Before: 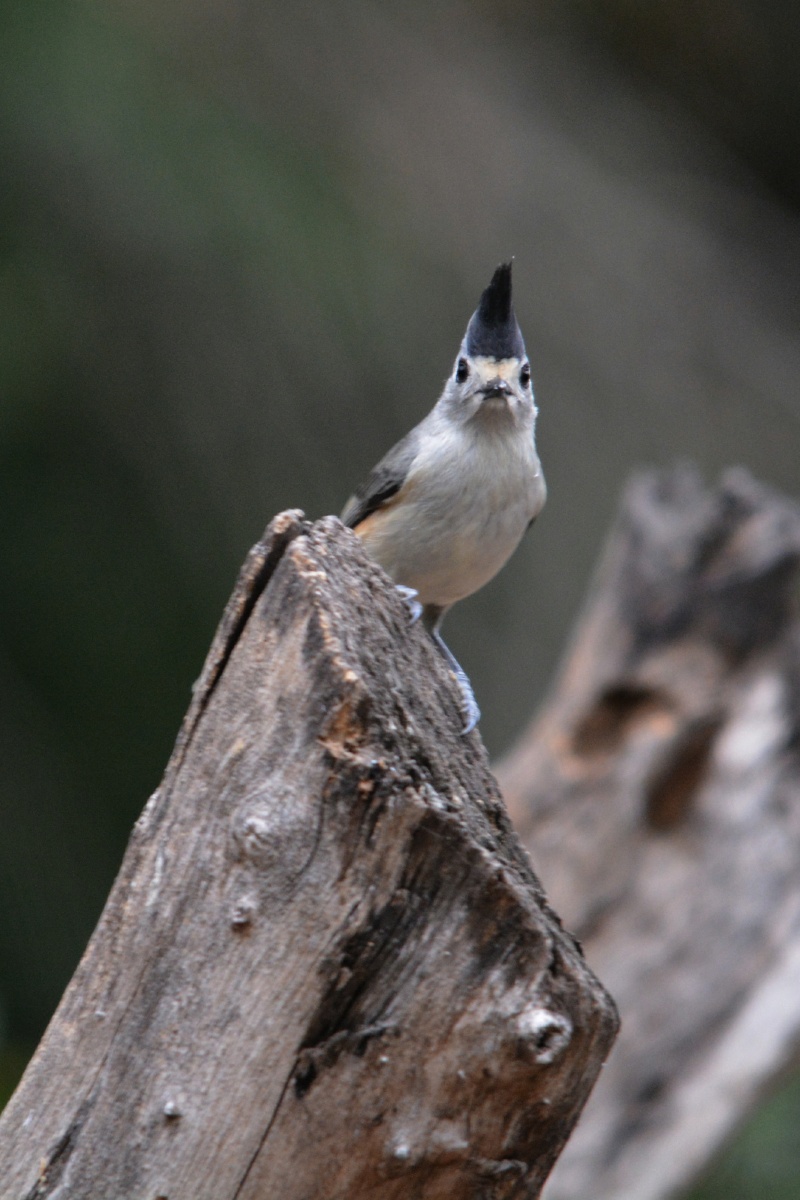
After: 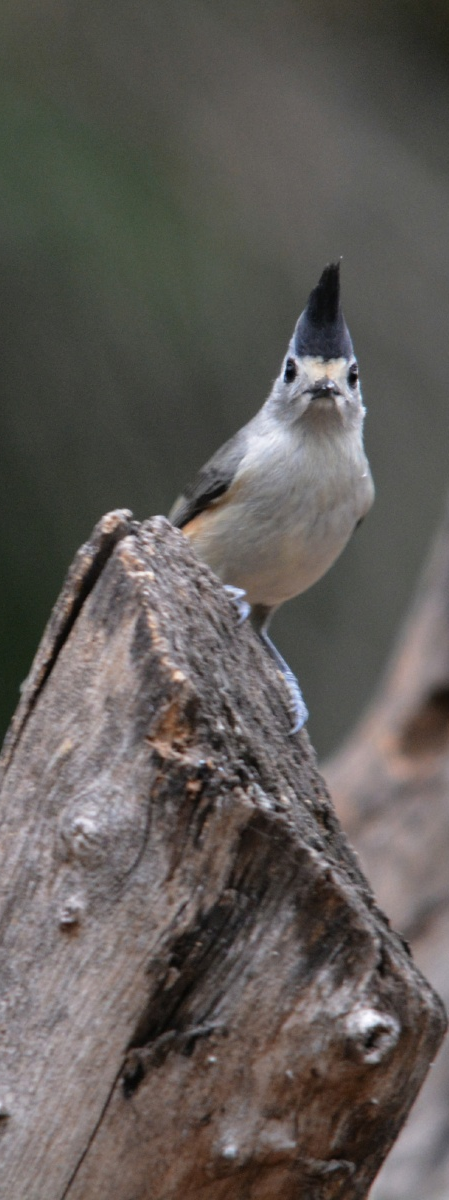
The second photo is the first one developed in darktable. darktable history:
crop: left 21.571%, right 22.265%
